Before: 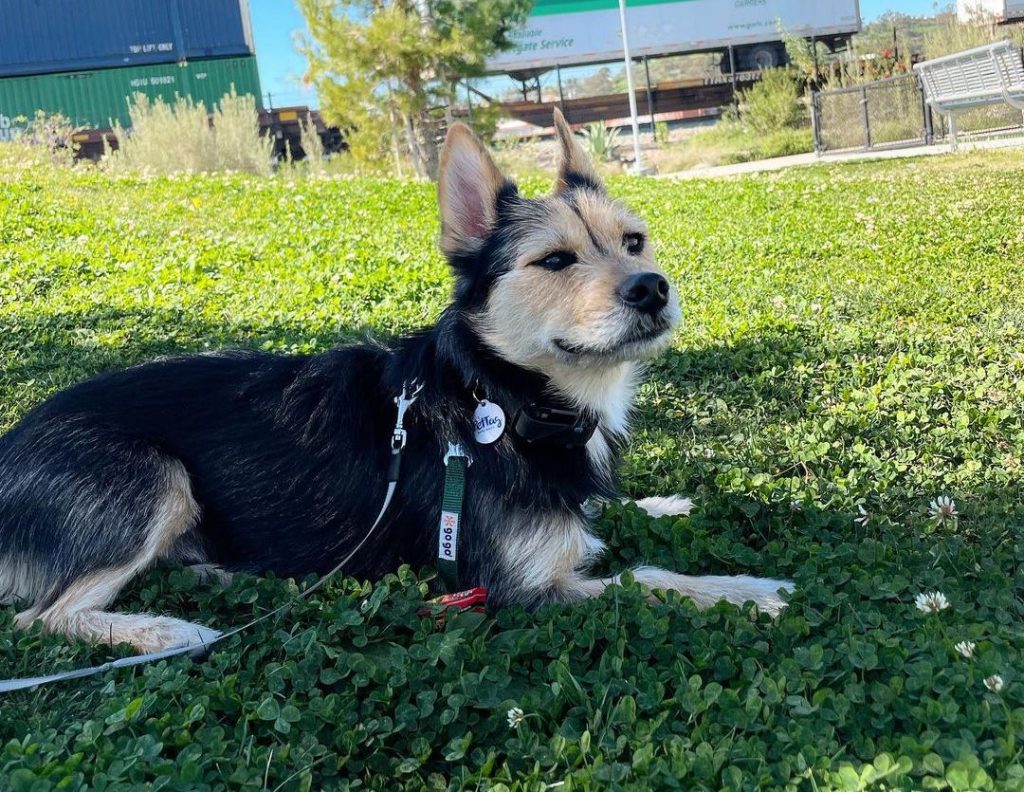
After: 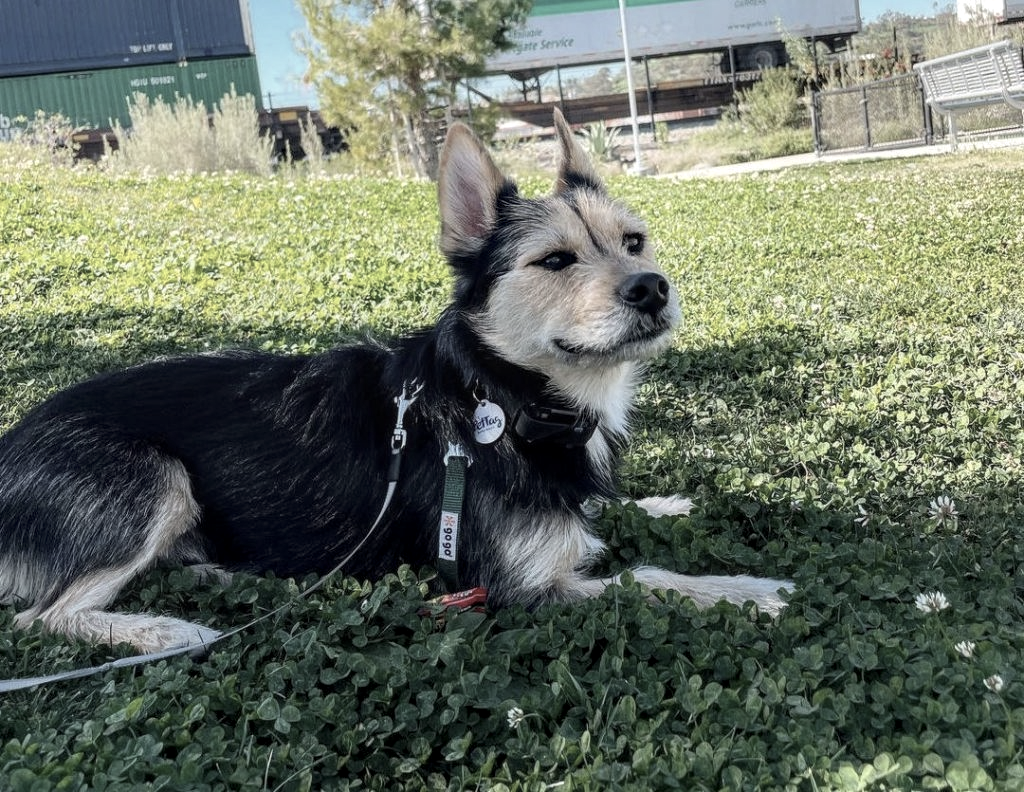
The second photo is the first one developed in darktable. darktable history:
color zones: curves: ch1 [(0, 0.292) (0.001, 0.292) (0.2, 0.264) (0.4, 0.248) (0.6, 0.248) (0.8, 0.264) (0.999, 0.292) (1, 0.292)]
local contrast: on, module defaults
